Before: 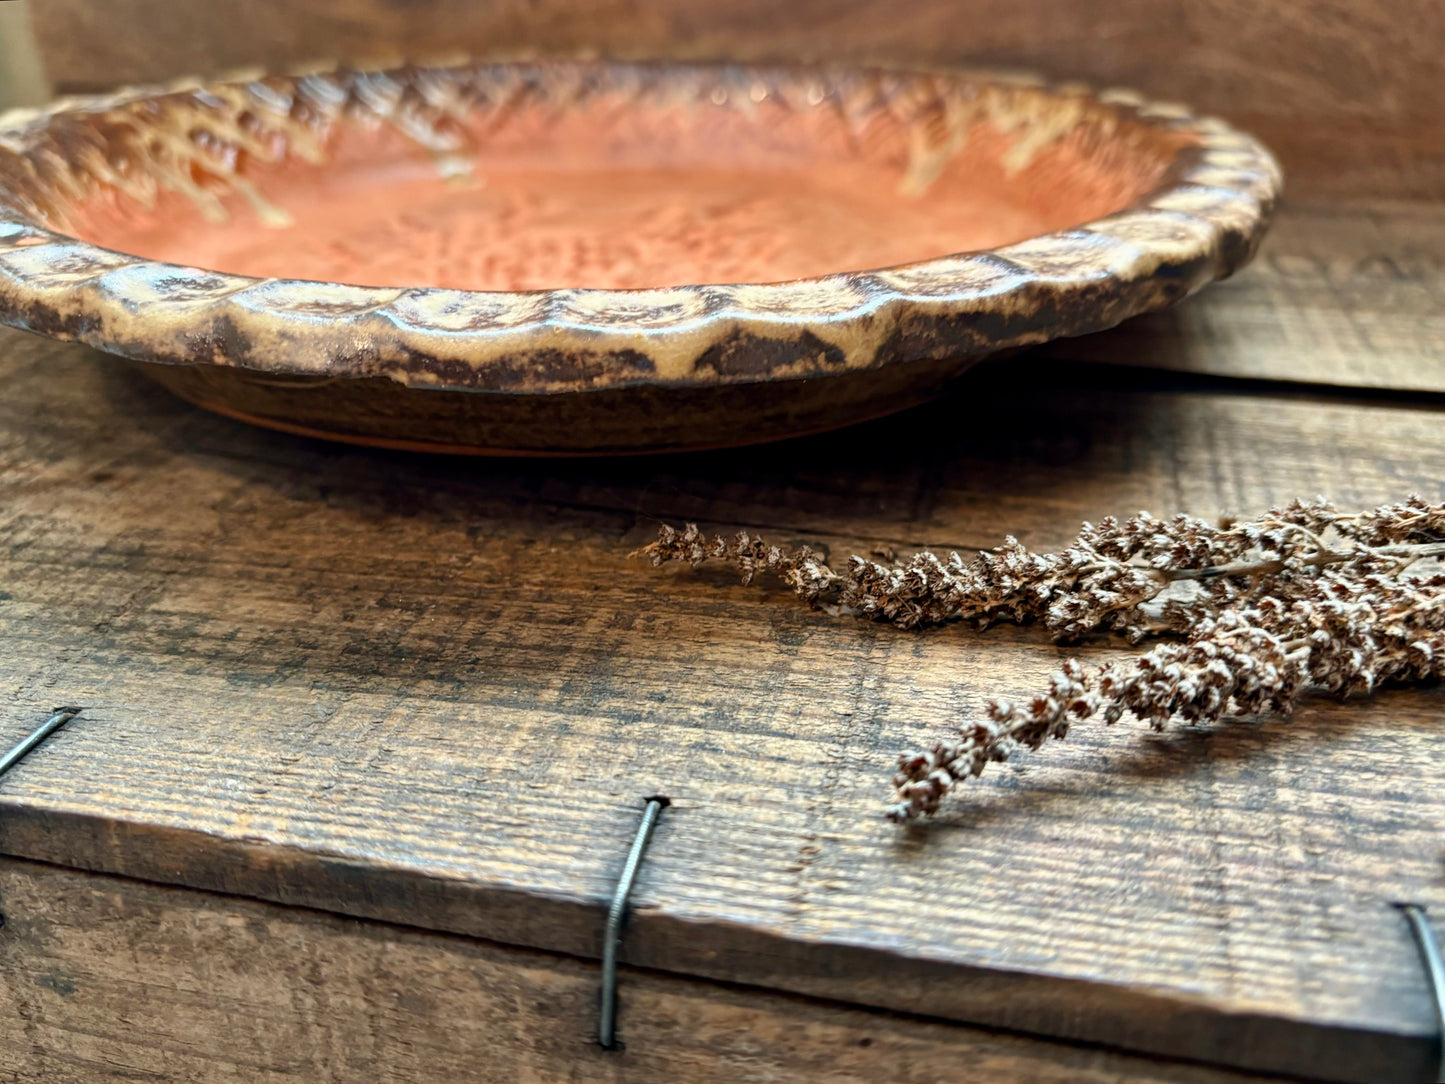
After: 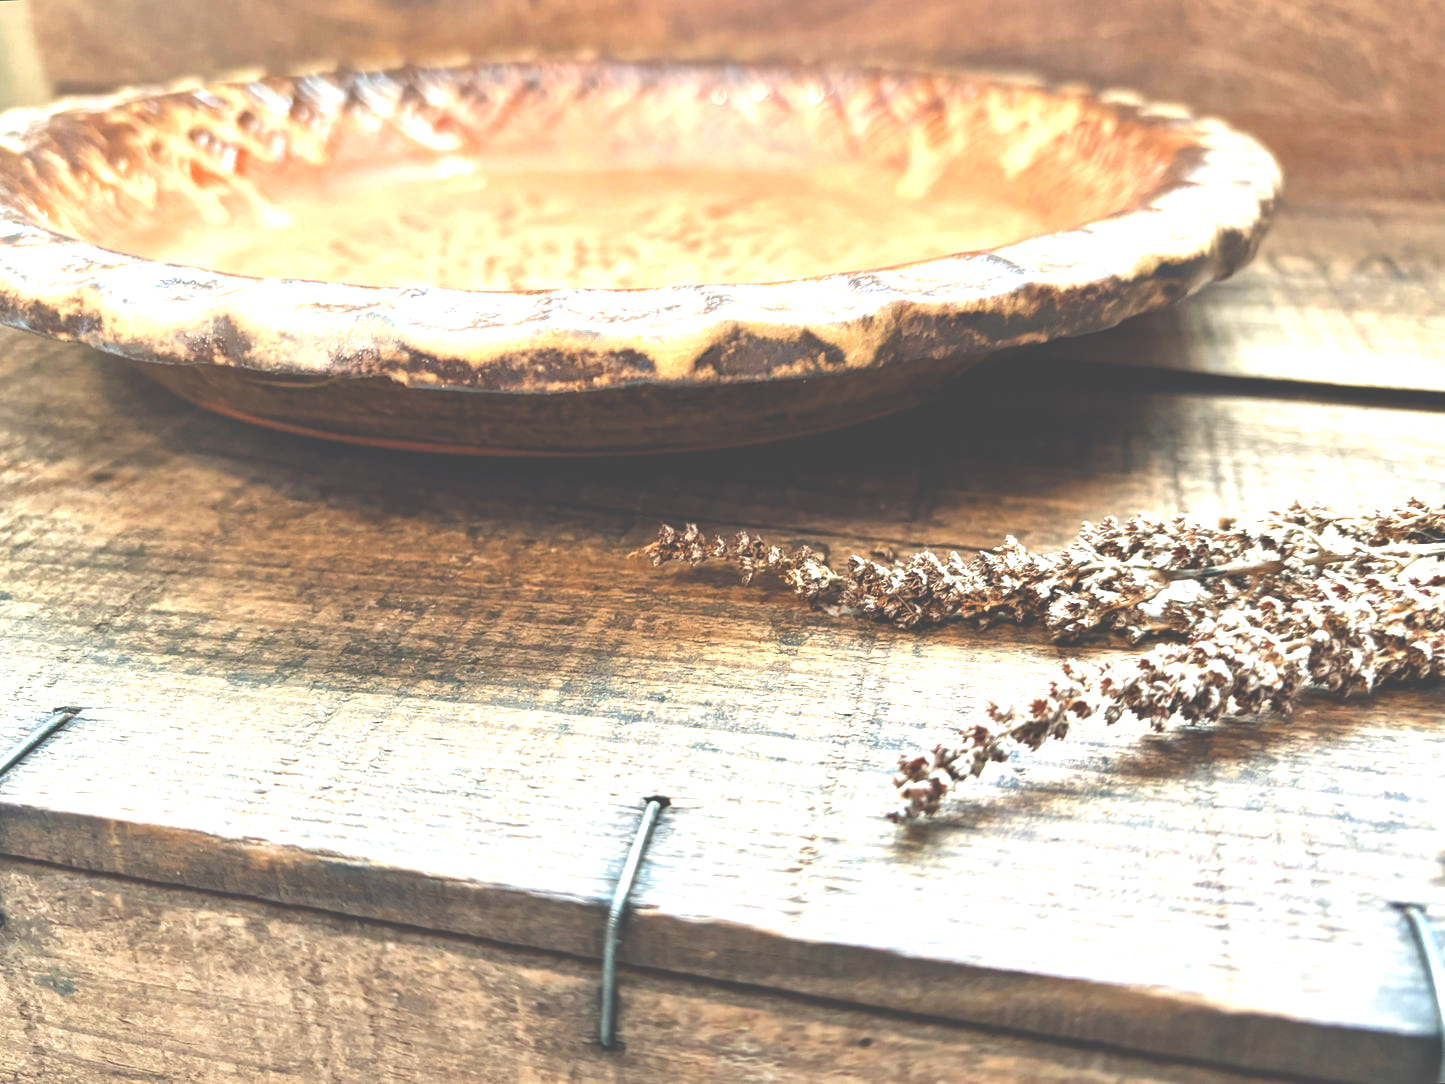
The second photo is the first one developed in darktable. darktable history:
exposure: black level correction -0.024, exposure 1.395 EV, compensate exposure bias true, compensate highlight preservation false
